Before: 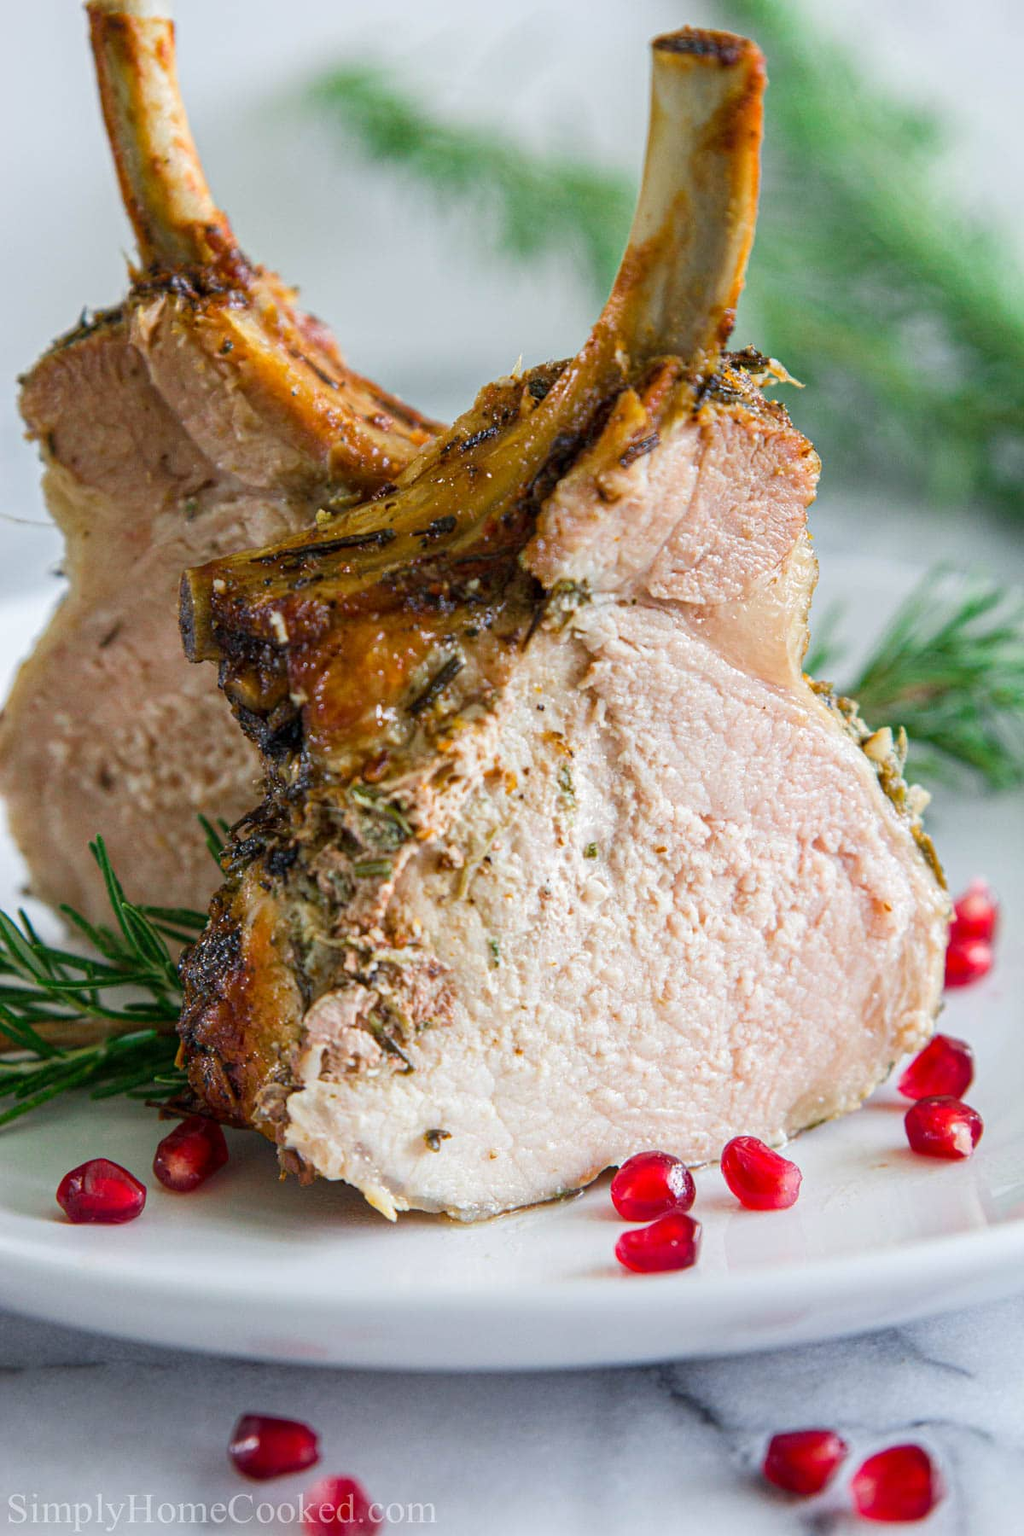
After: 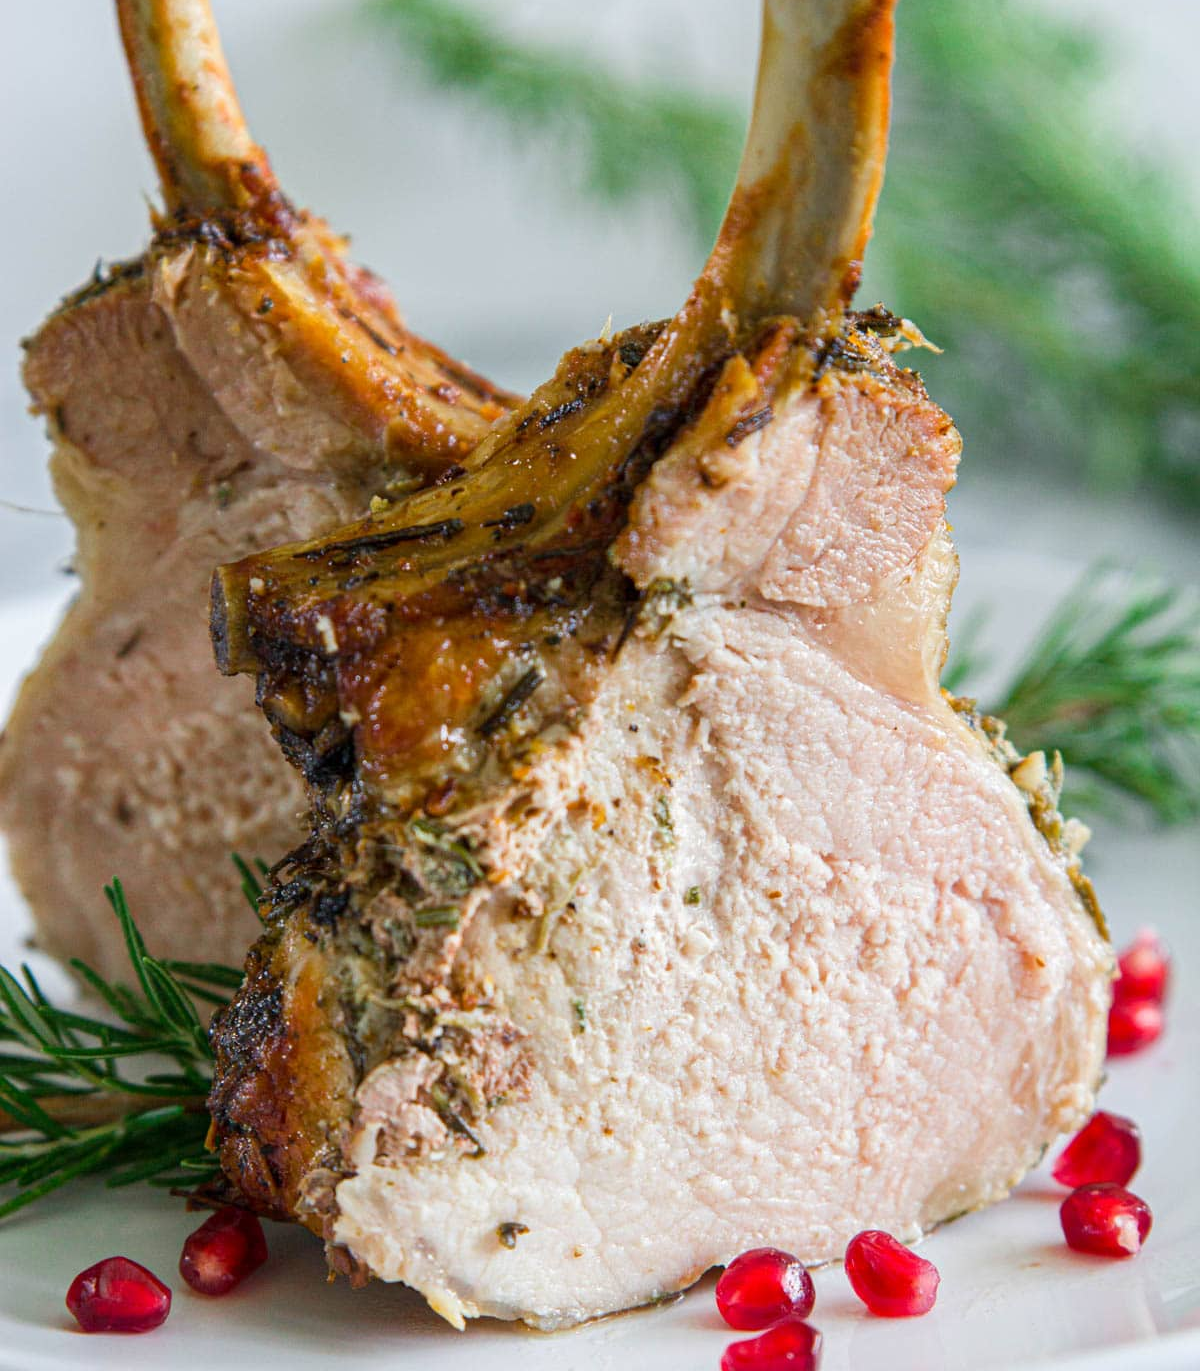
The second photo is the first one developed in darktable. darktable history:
crop: top 5.652%, bottom 18.146%
